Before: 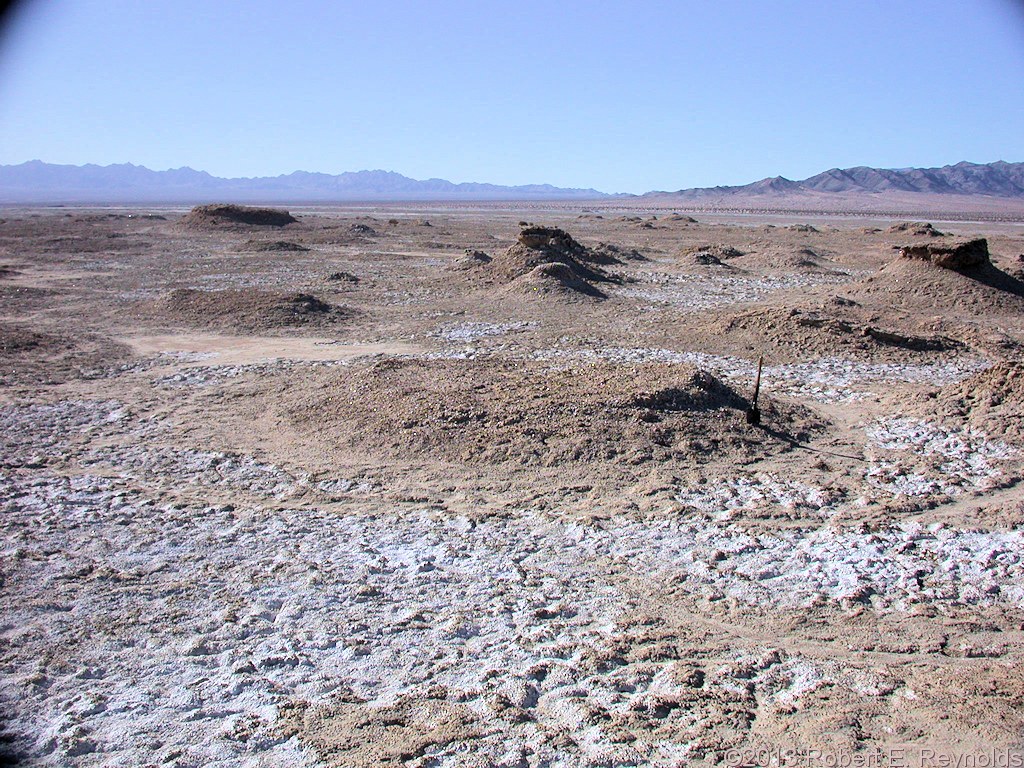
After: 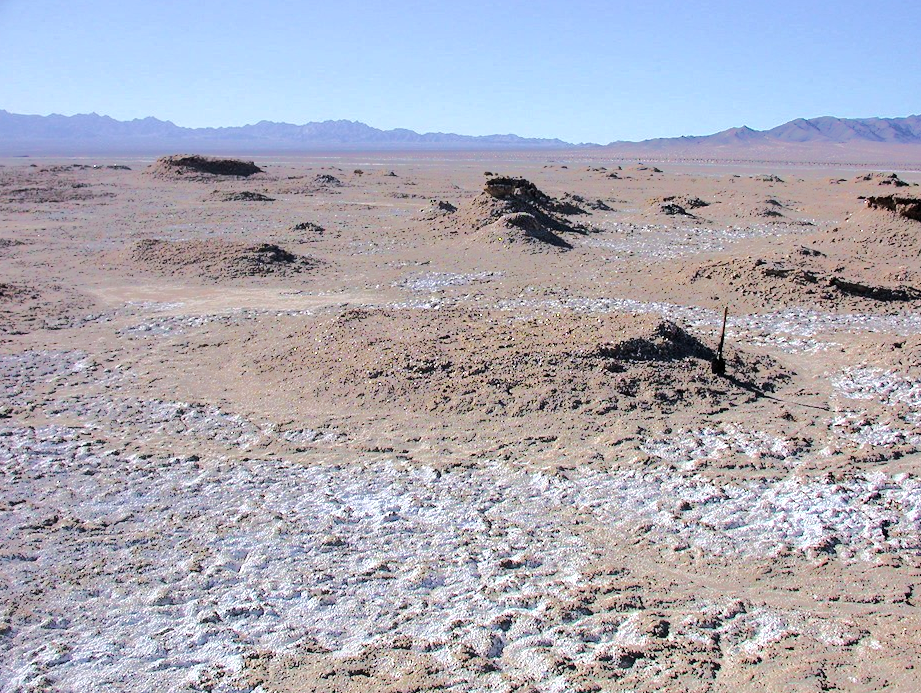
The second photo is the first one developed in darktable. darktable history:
crop: left 3.495%, top 6.522%, right 6.471%, bottom 3.206%
tone equalizer: -8 EV -0.505 EV, -7 EV -0.304 EV, -6 EV -0.112 EV, -5 EV 0.45 EV, -4 EV 0.962 EV, -3 EV 0.789 EV, -2 EV -0.013 EV, -1 EV 0.138 EV, +0 EV -0.012 EV, edges refinement/feathering 500, mask exposure compensation -1.57 EV, preserve details no
